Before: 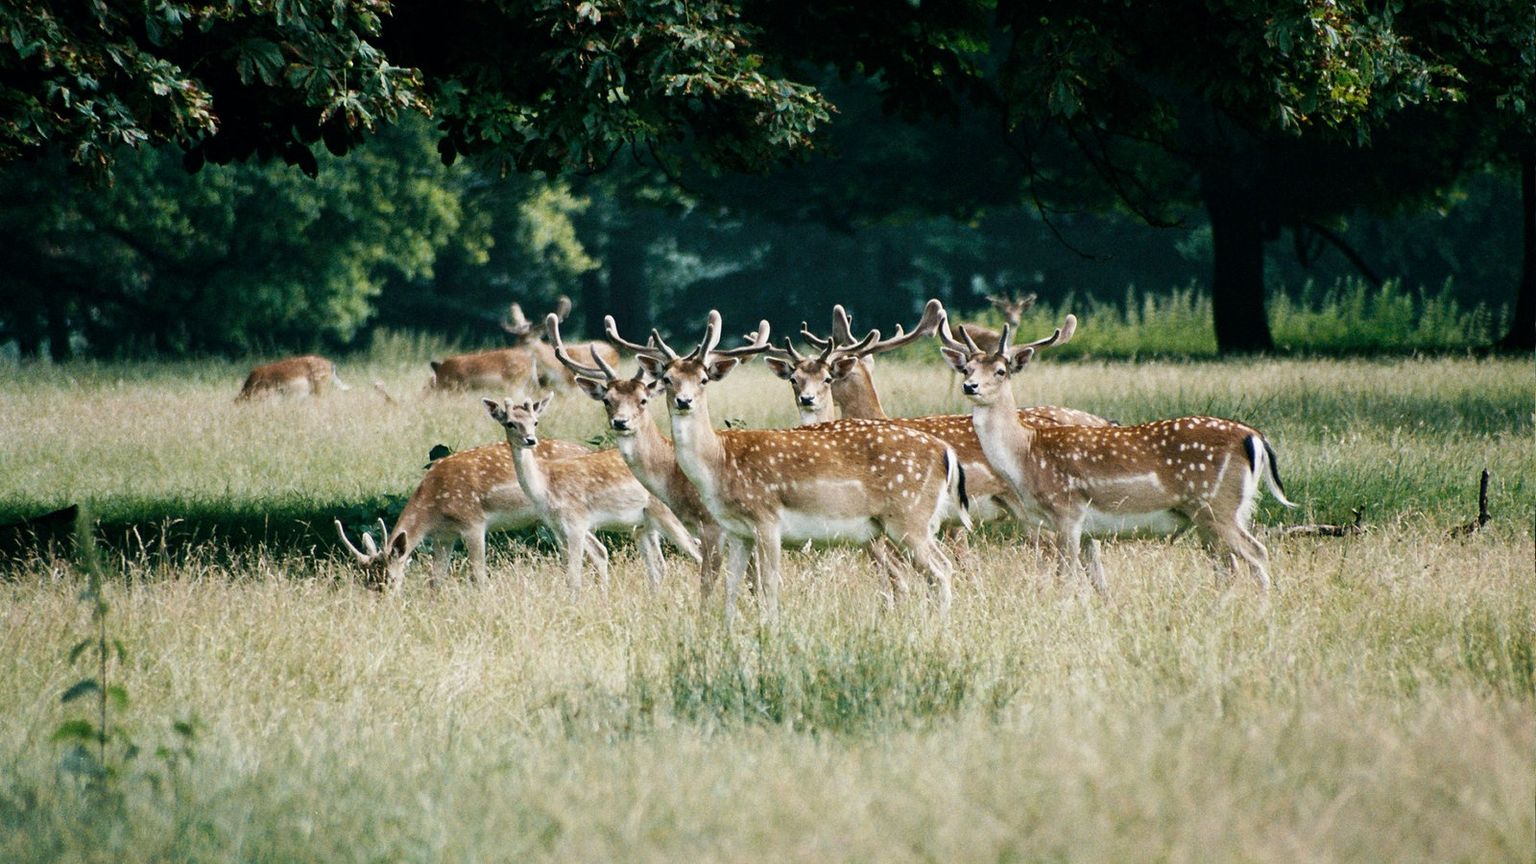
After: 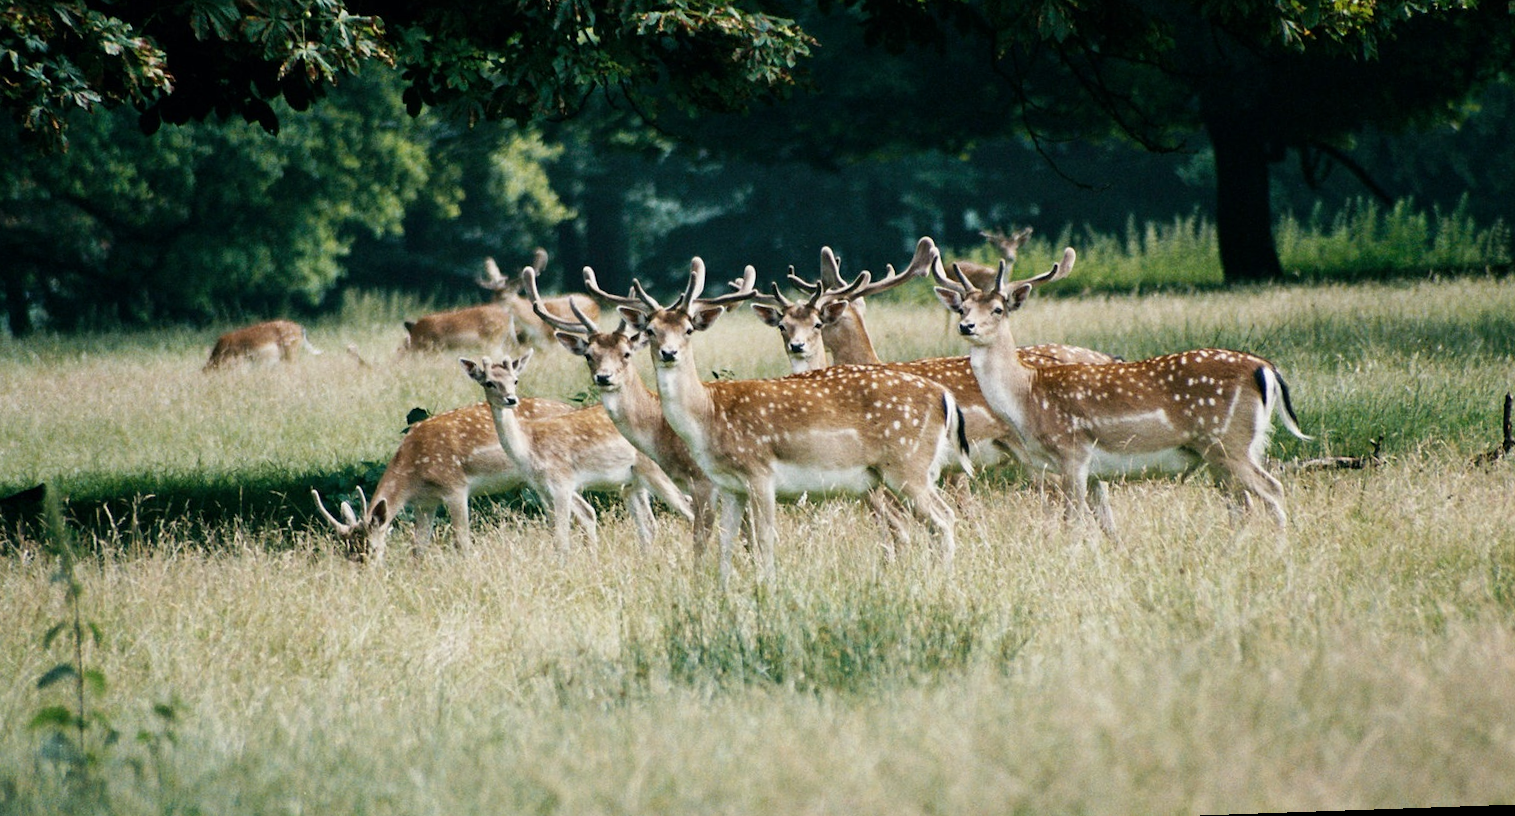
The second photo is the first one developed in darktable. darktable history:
rotate and perspective: rotation -2.12°, lens shift (vertical) 0.009, lens shift (horizontal) -0.008, automatic cropping original format, crop left 0.036, crop right 0.964, crop top 0.05, crop bottom 0.959
crop and rotate: top 6.25%
